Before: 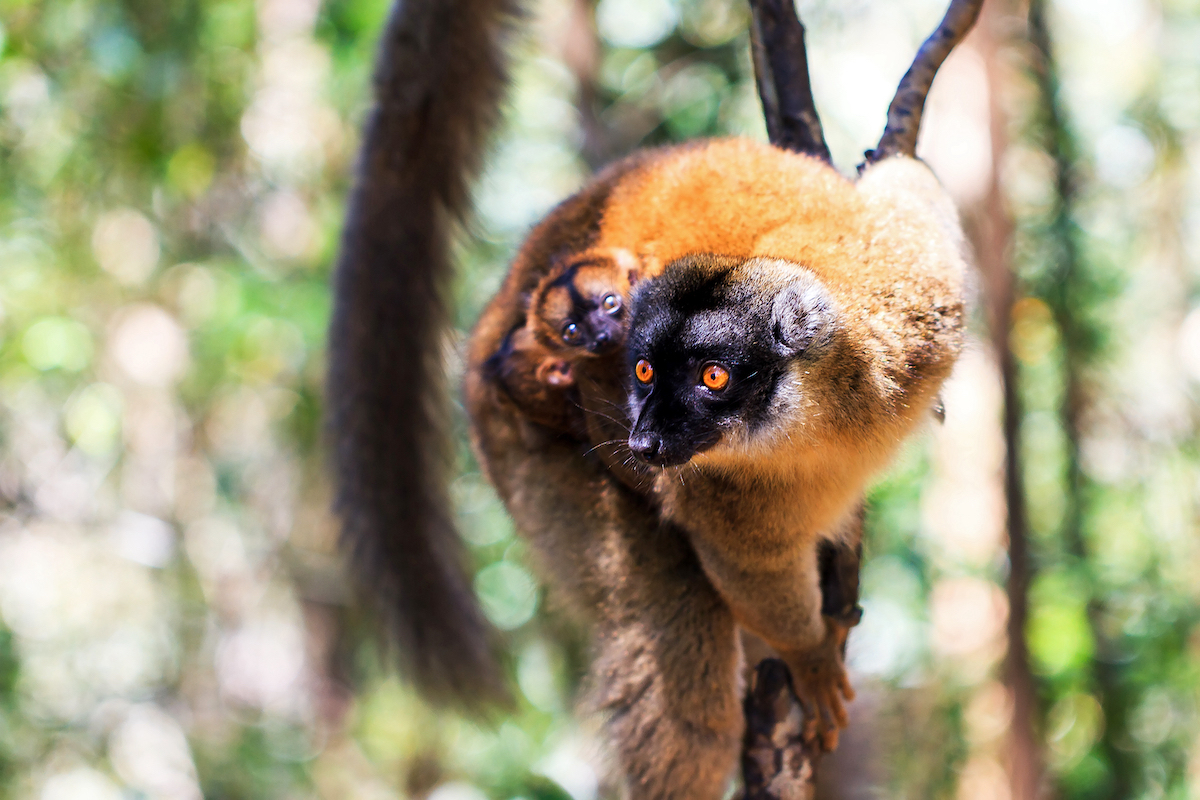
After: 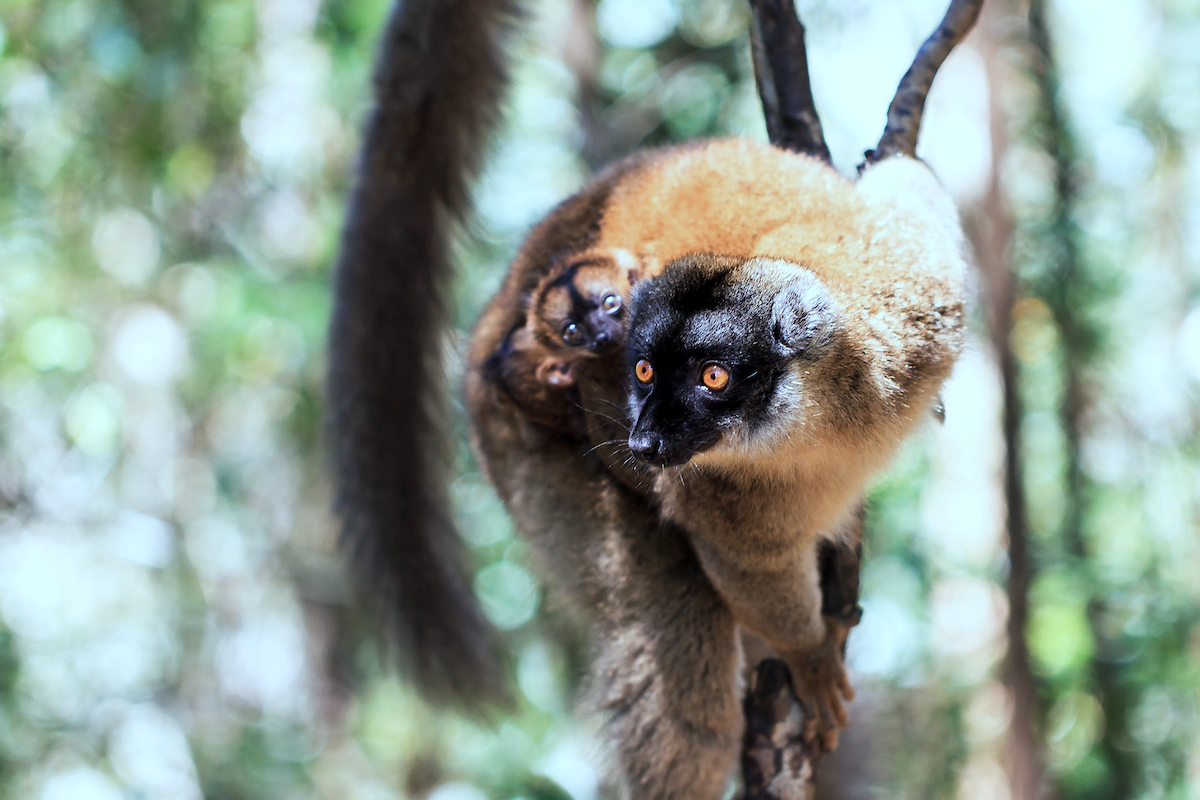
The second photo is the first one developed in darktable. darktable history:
color correction: highlights a* -12.95, highlights b* -17.39, saturation 0.708
